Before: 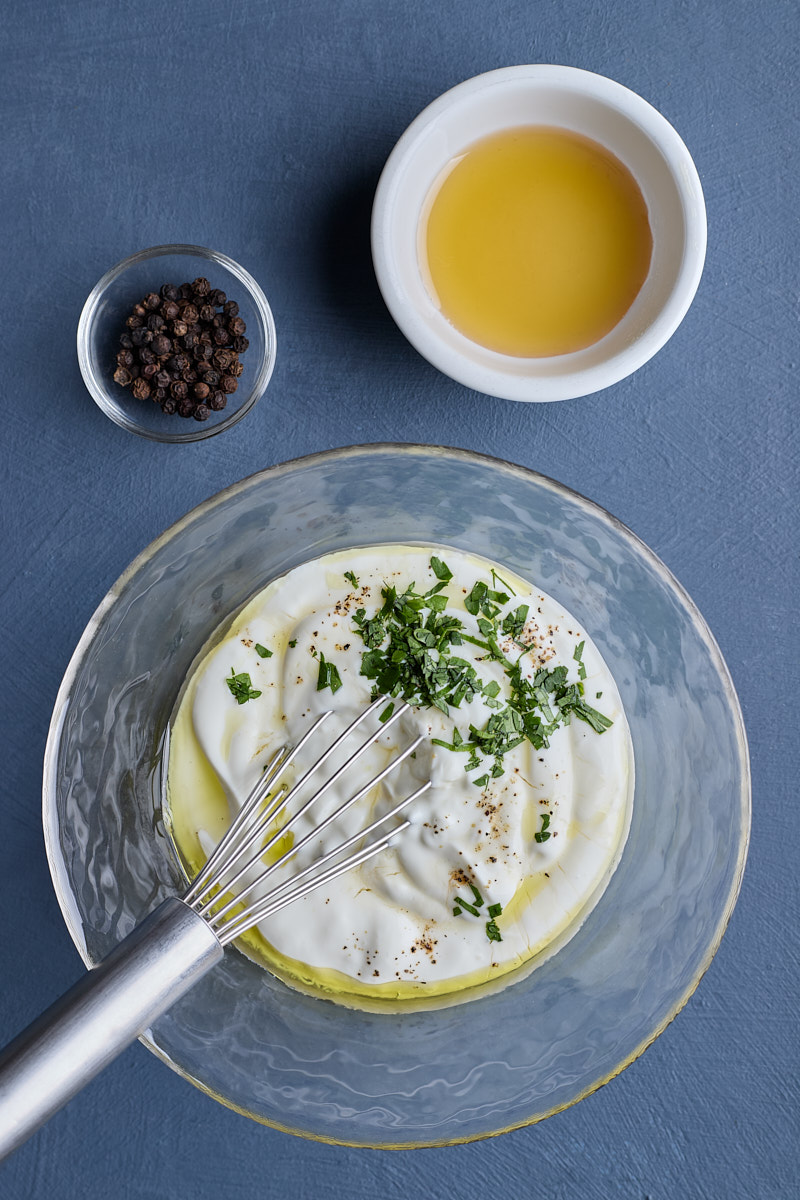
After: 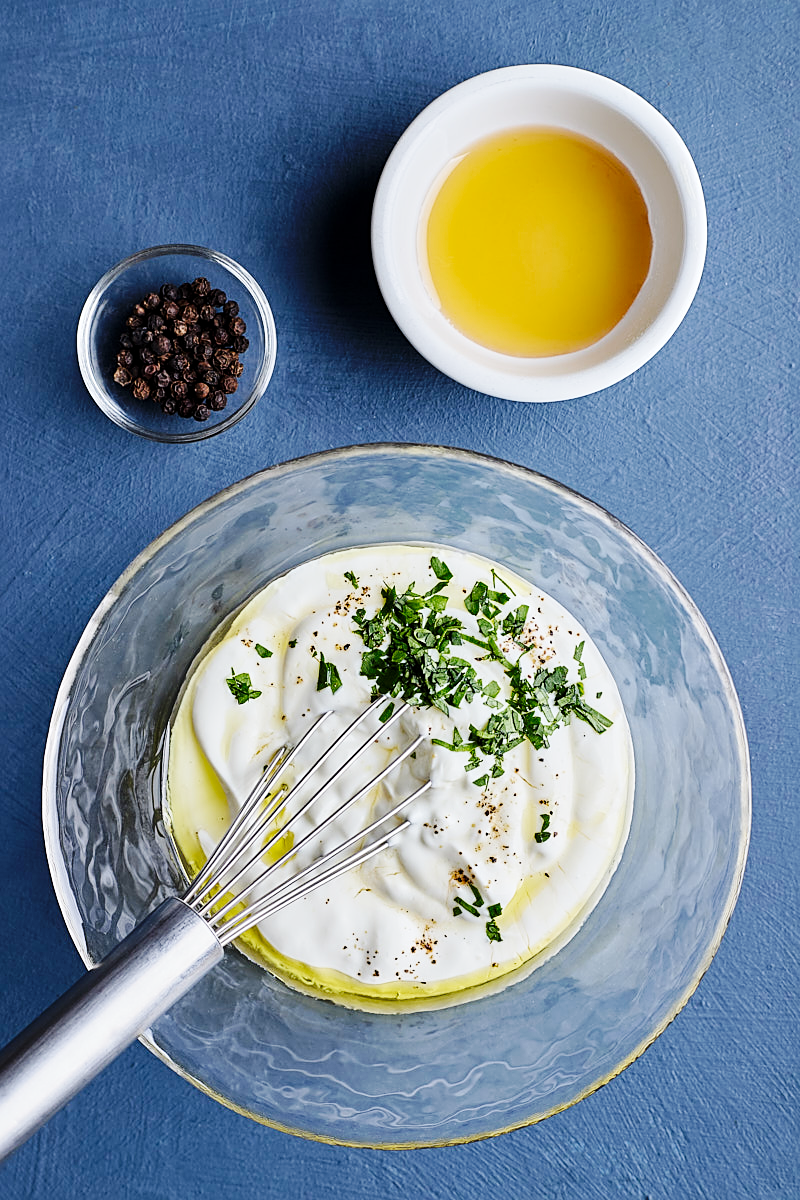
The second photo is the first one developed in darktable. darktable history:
exposure: black level correction 0.002, compensate exposure bias true, compensate highlight preservation false
sharpen: on, module defaults
base curve: curves: ch0 [(0, 0) (0.036, 0.025) (0.121, 0.166) (0.206, 0.329) (0.605, 0.79) (1, 1)], preserve colors none
